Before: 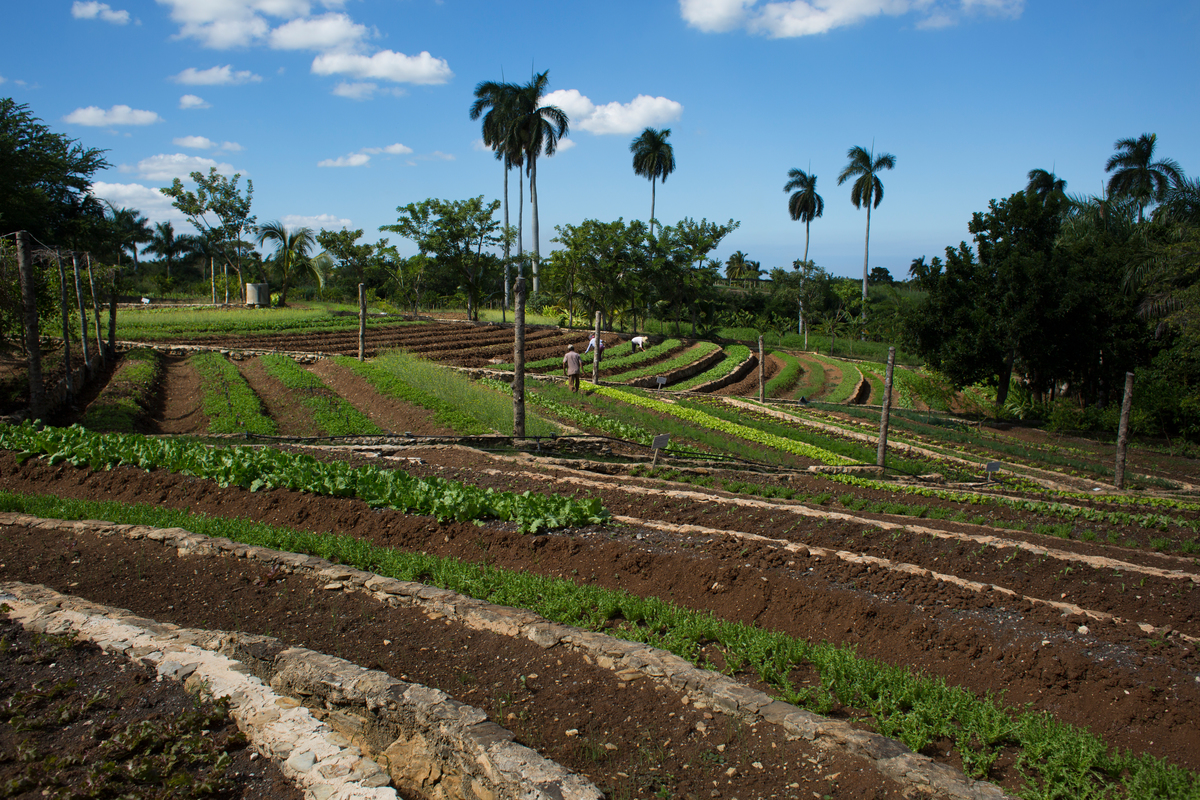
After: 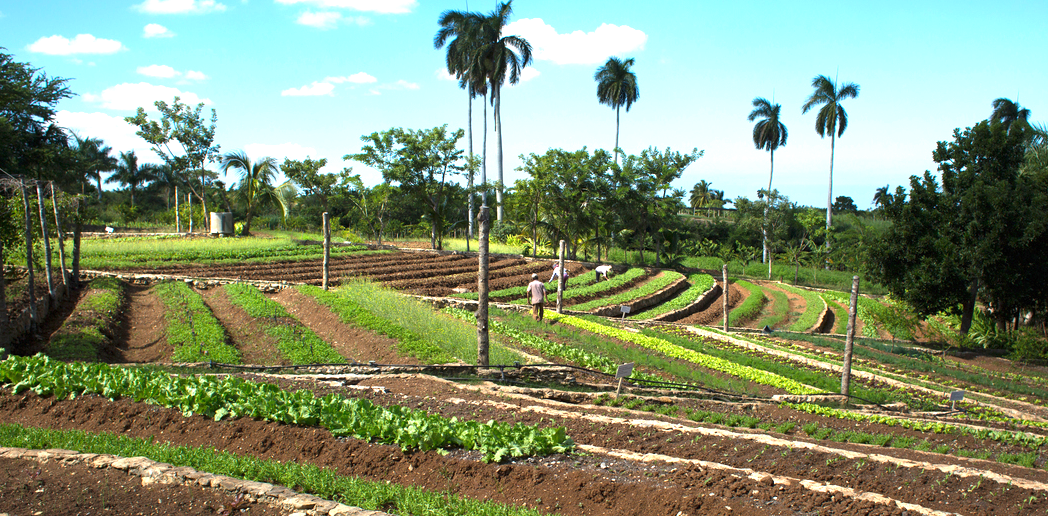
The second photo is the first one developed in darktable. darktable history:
crop: left 3.015%, top 8.969%, right 9.647%, bottom 26.457%
exposure: black level correction 0, exposure 1.45 EV, compensate exposure bias true, compensate highlight preservation false
